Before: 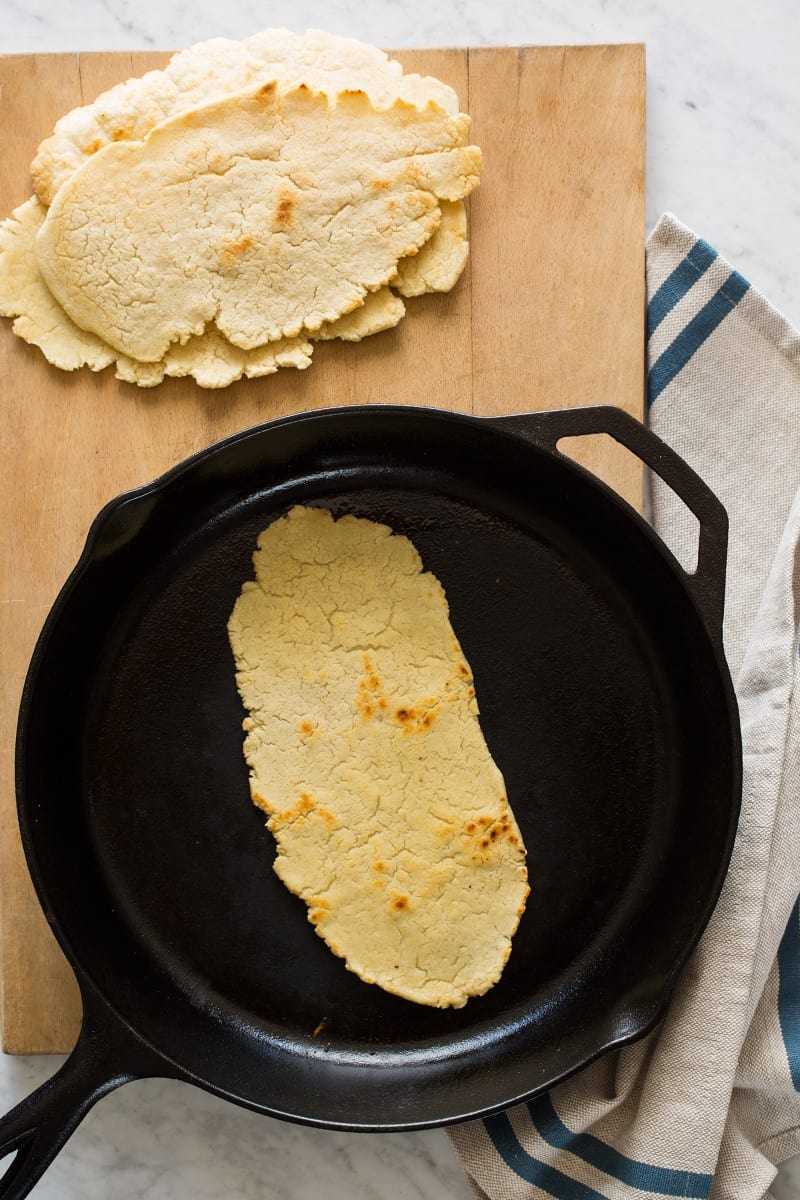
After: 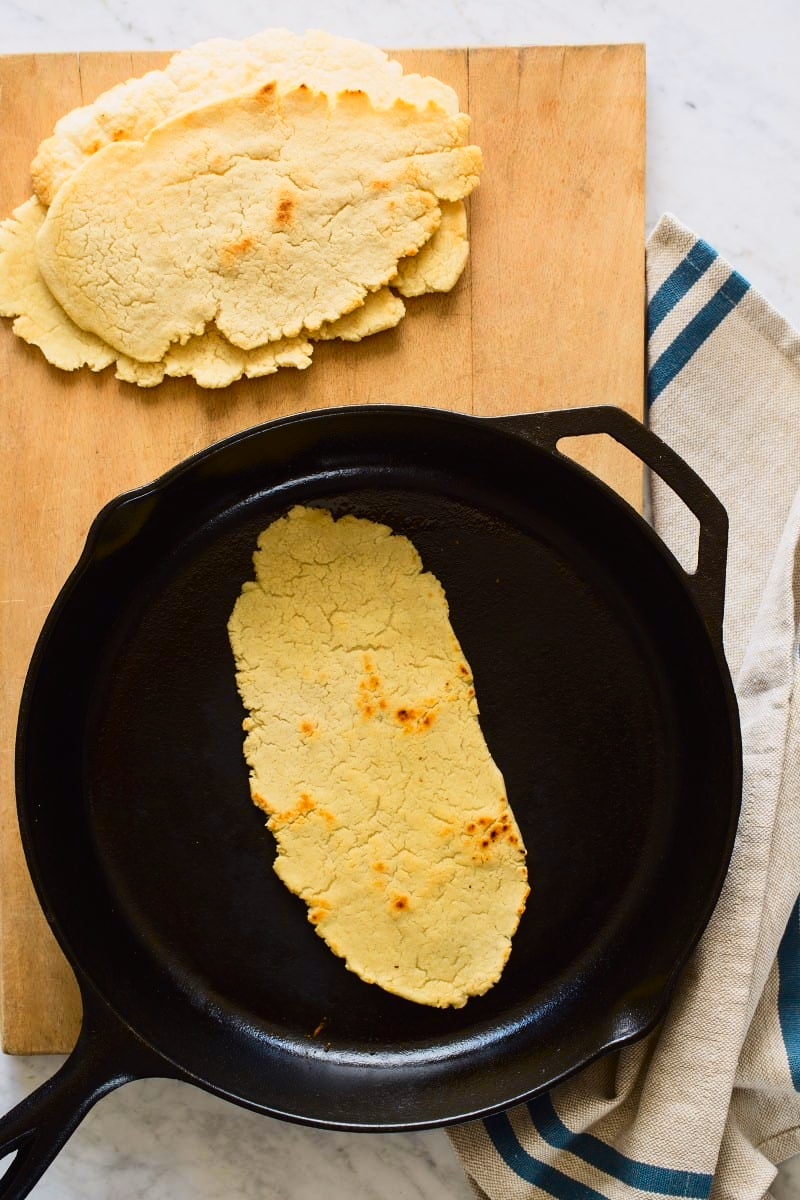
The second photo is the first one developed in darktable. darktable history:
tone curve: curves: ch0 [(0, 0.011) (0.139, 0.106) (0.295, 0.271) (0.499, 0.523) (0.739, 0.782) (0.857, 0.879) (1, 0.967)]; ch1 [(0, 0) (0.272, 0.249) (0.39, 0.379) (0.469, 0.456) (0.495, 0.497) (0.524, 0.53) (0.588, 0.62) (0.725, 0.779) (1, 1)]; ch2 [(0, 0) (0.125, 0.089) (0.35, 0.317) (0.437, 0.42) (0.502, 0.499) (0.533, 0.553) (0.599, 0.638) (1, 1)], color space Lab, independent channels, preserve colors none
